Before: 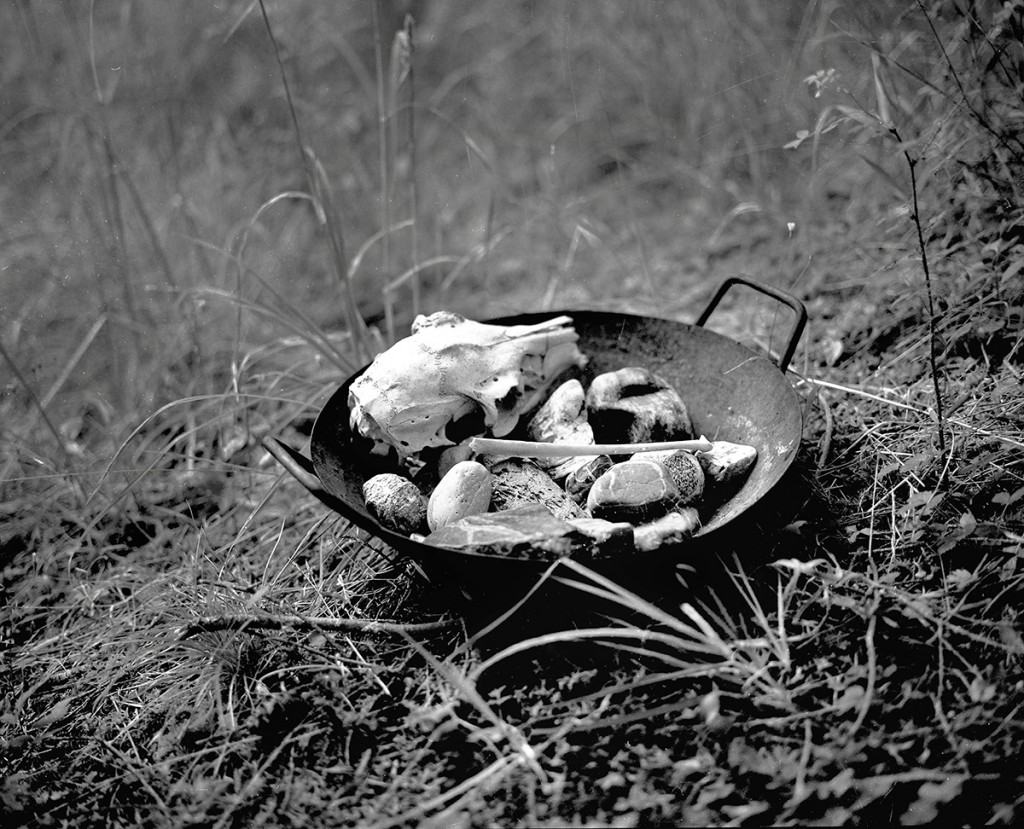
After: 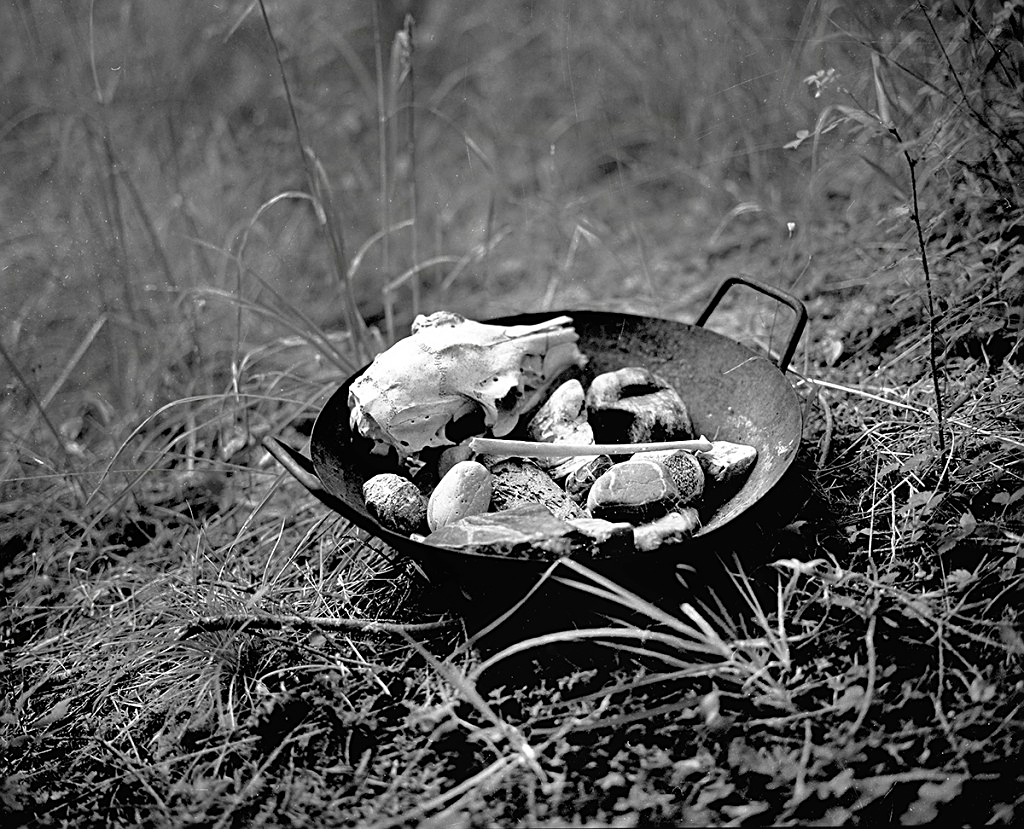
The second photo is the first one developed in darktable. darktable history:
color balance rgb: shadows lift › luminance -20.413%, perceptual saturation grading › global saturation 24.875%, perceptual saturation grading › highlights -50.215%, perceptual saturation grading › shadows 30.373%
sharpen: on, module defaults
